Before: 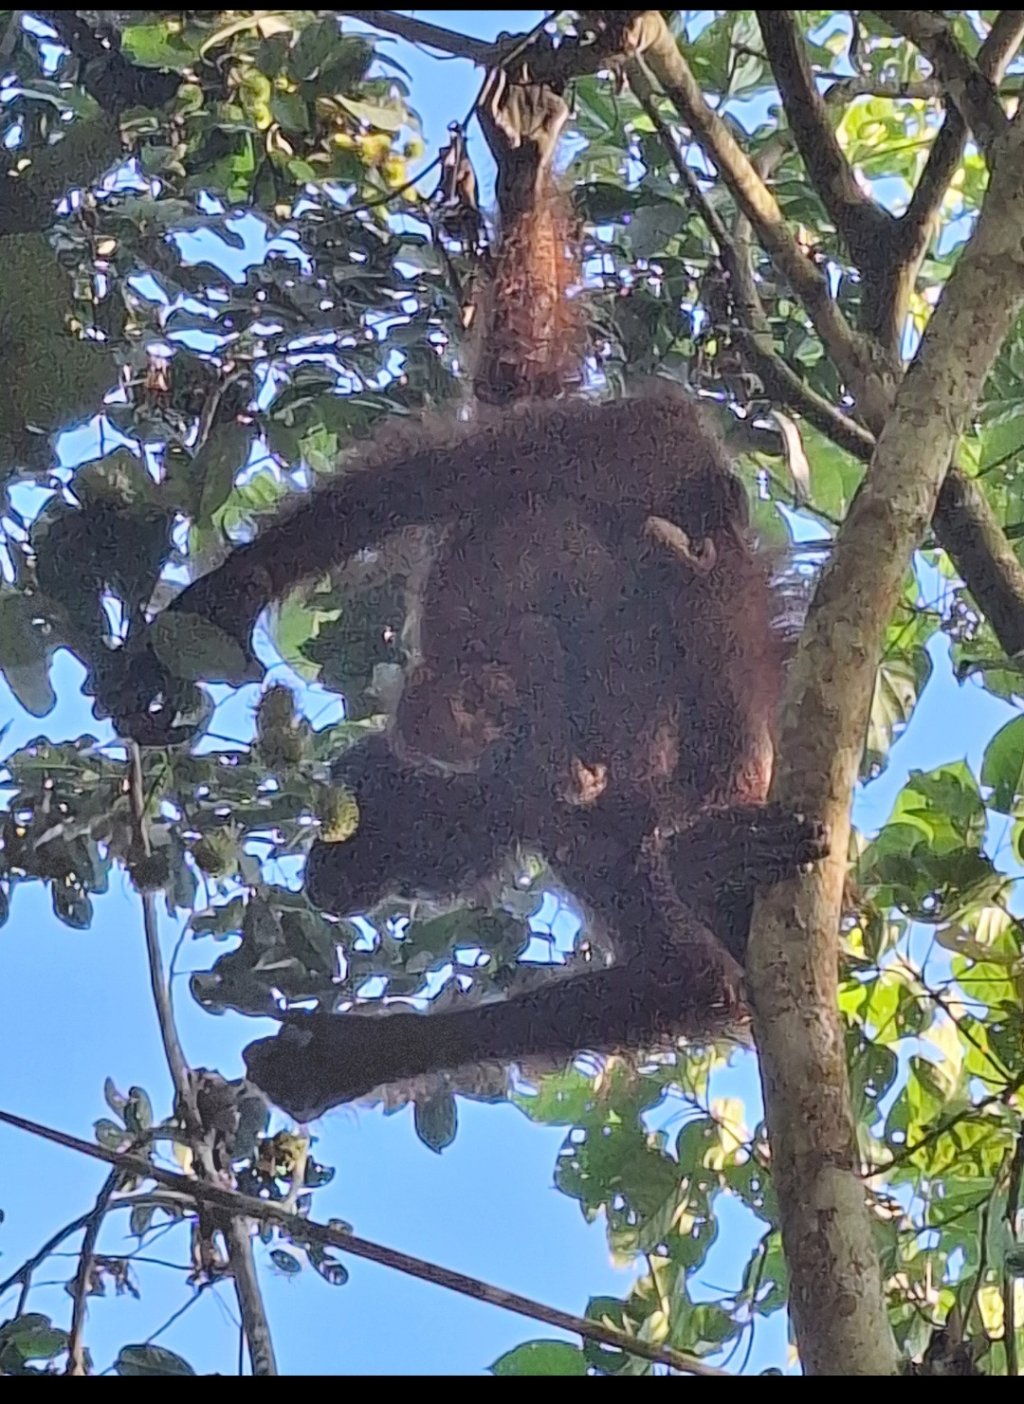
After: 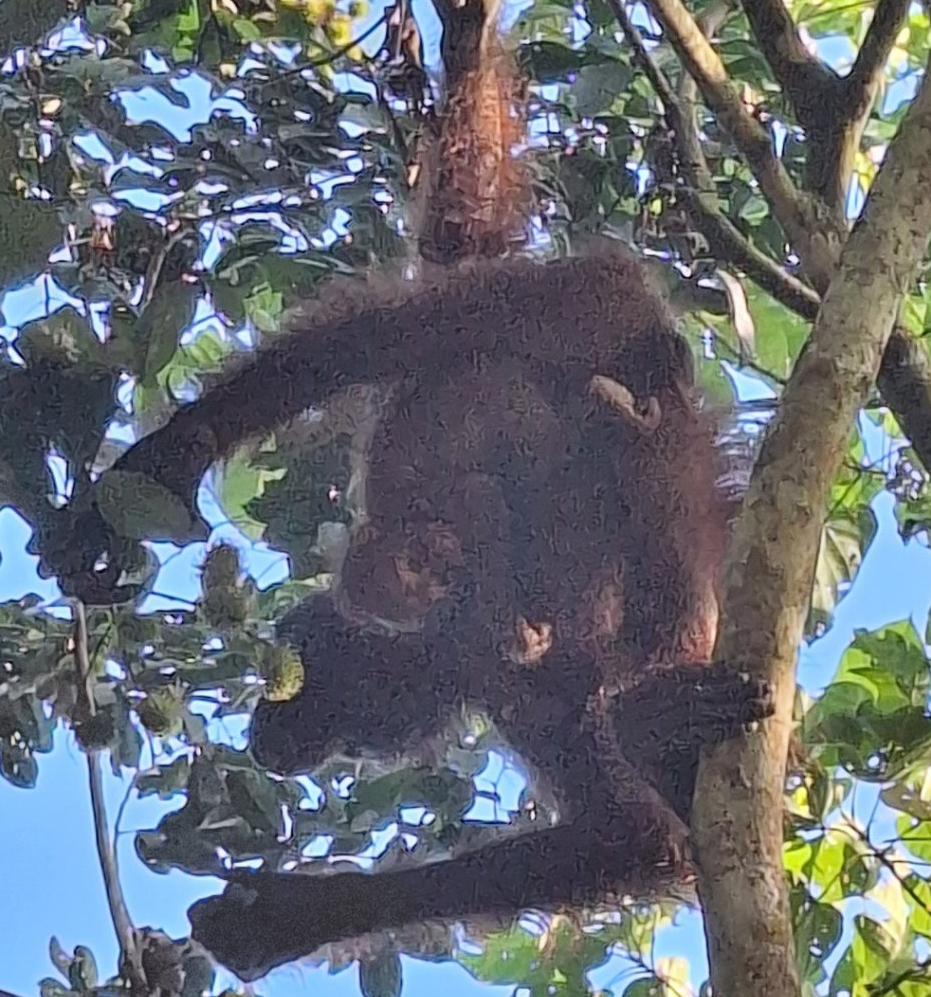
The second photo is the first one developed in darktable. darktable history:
crop: left 5.445%, top 10.052%, right 3.547%, bottom 18.875%
